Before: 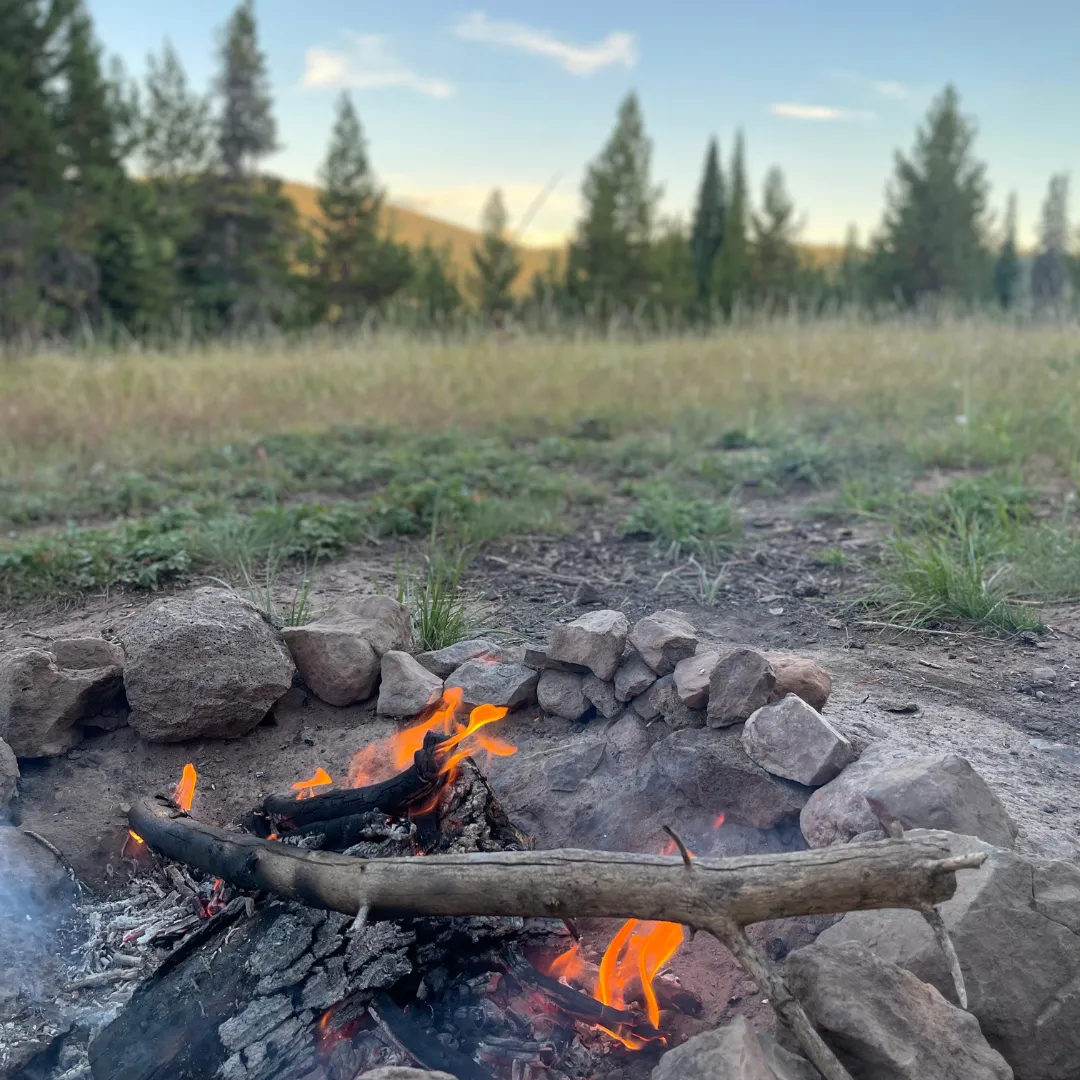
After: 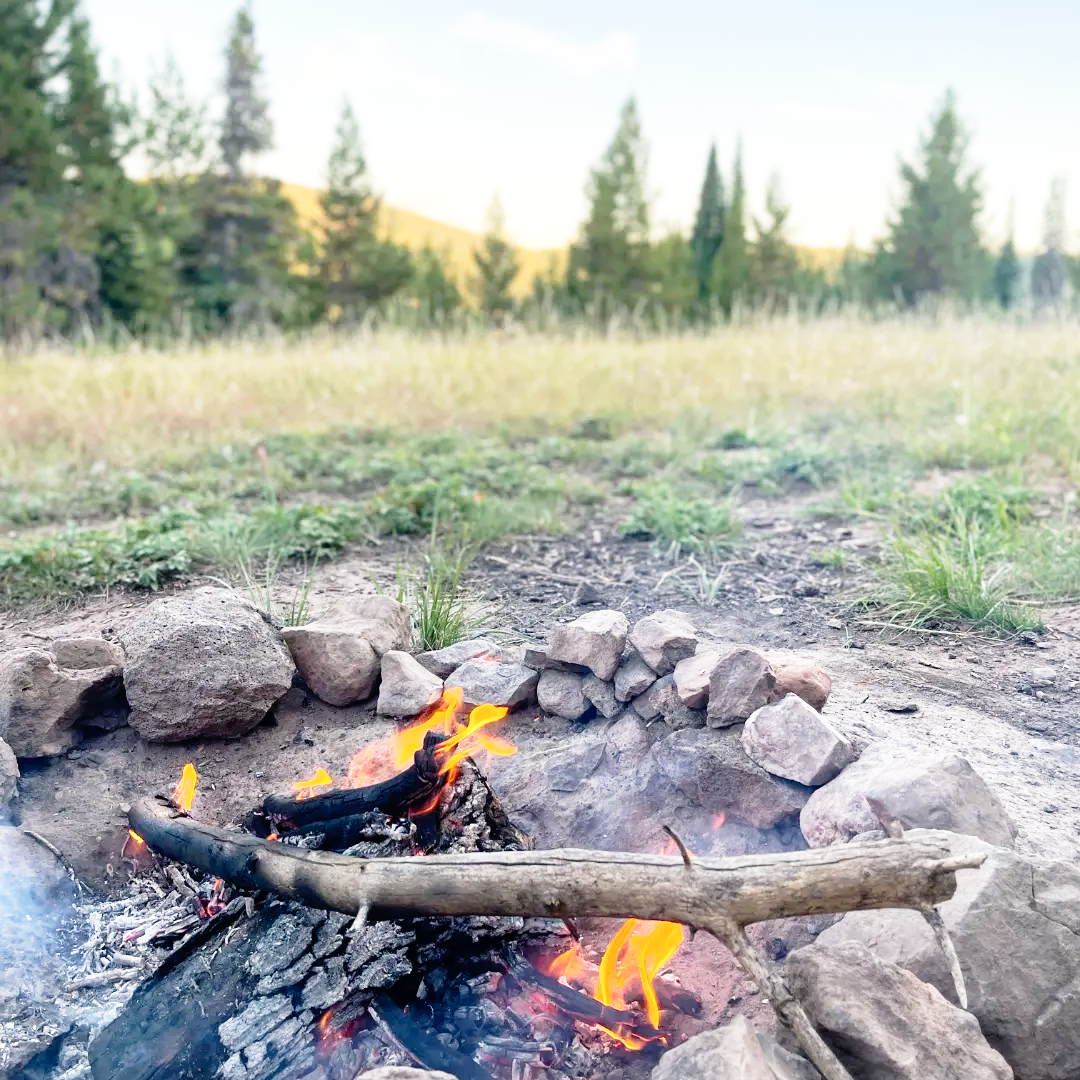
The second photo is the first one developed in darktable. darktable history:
exposure: exposure 0.202 EV, compensate highlight preservation false
base curve: curves: ch0 [(0, 0) (0.012, 0.01) (0.073, 0.168) (0.31, 0.711) (0.645, 0.957) (1, 1)], preserve colors none
color balance rgb: highlights gain › chroma 1.345%, highlights gain › hue 55.24°, perceptual saturation grading › global saturation 0.999%
